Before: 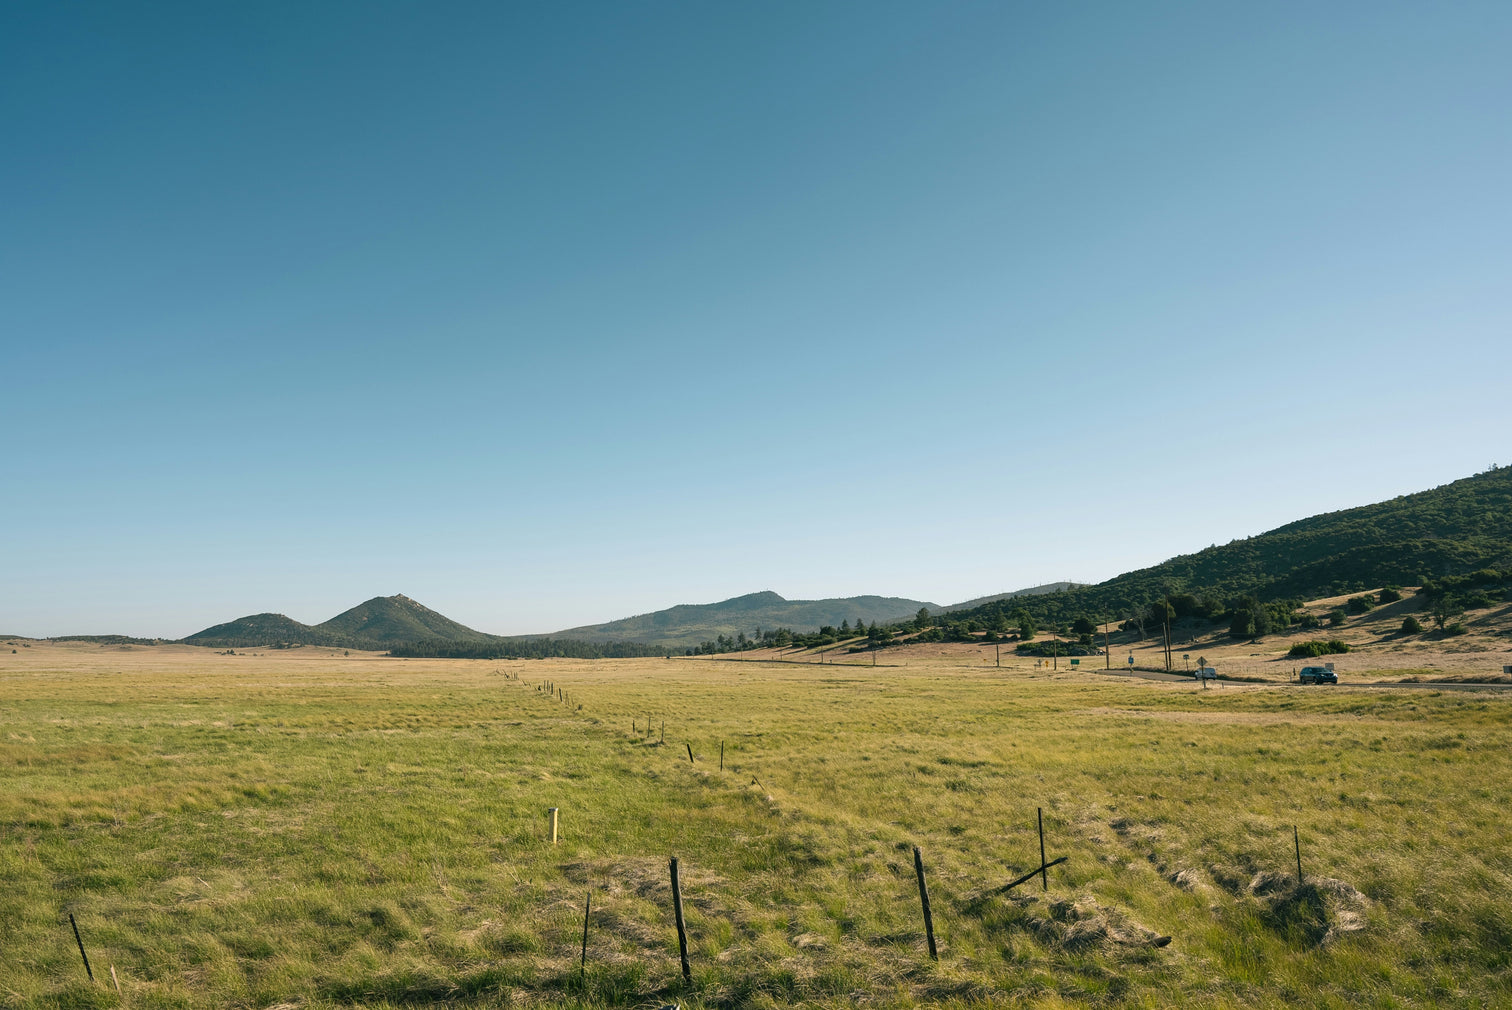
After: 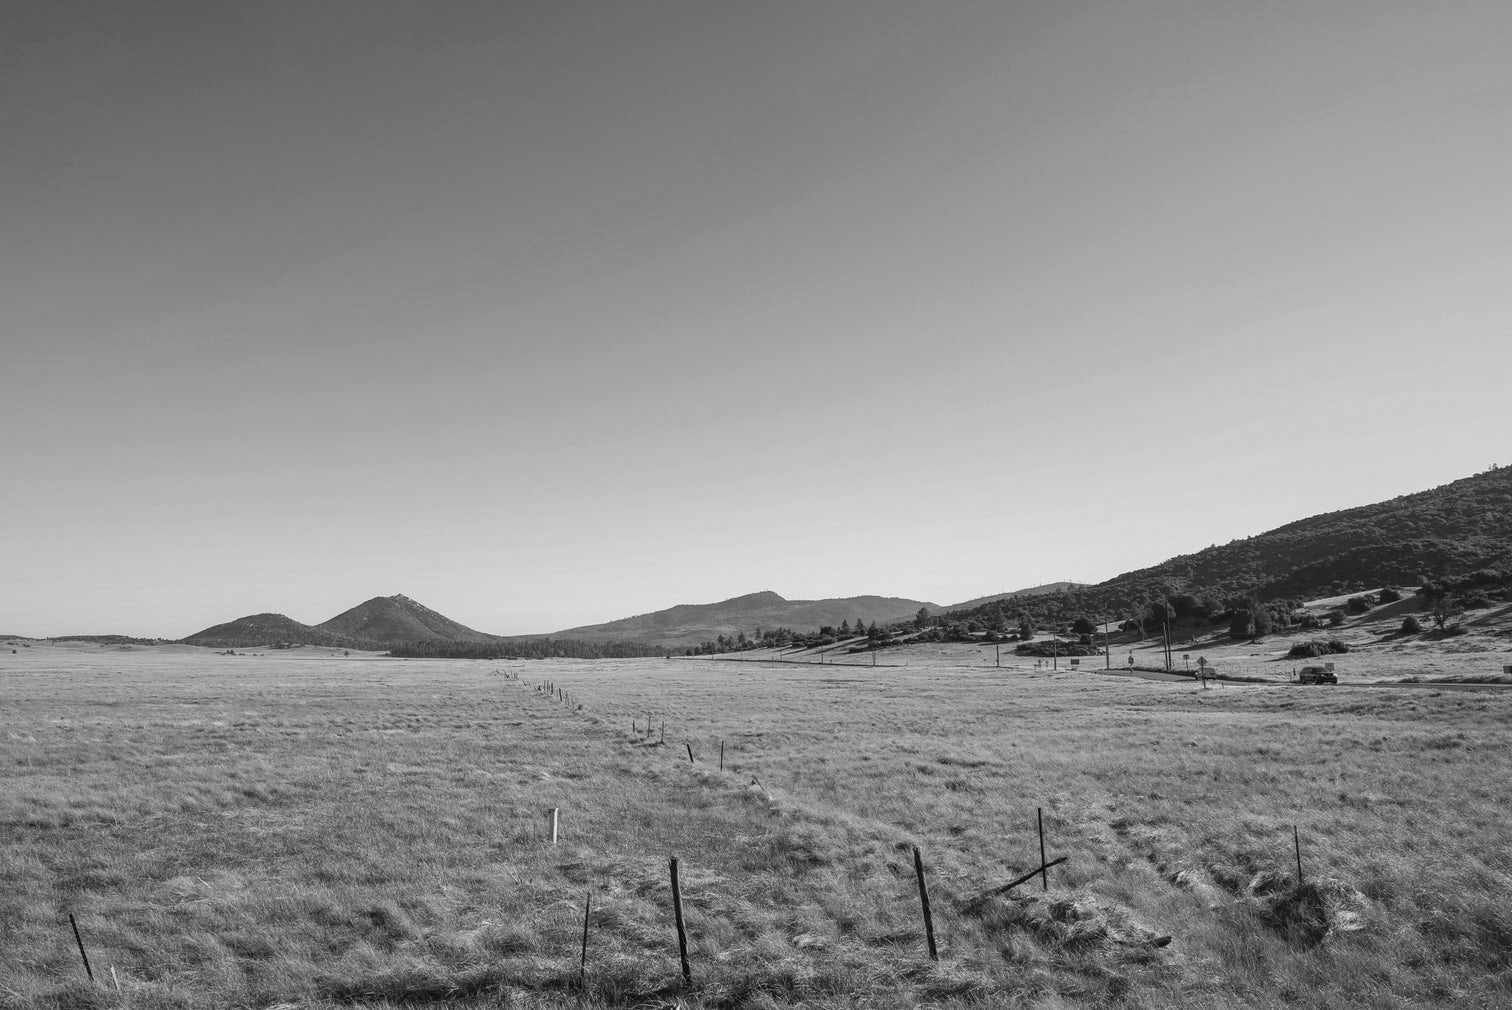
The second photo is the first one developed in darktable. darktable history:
local contrast: detail 110%
color correction: highlights a* 14.46, highlights b* 5.85, shadows a* -5.53, shadows b* -15.24, saturation 0.85
monochrome: size 1
